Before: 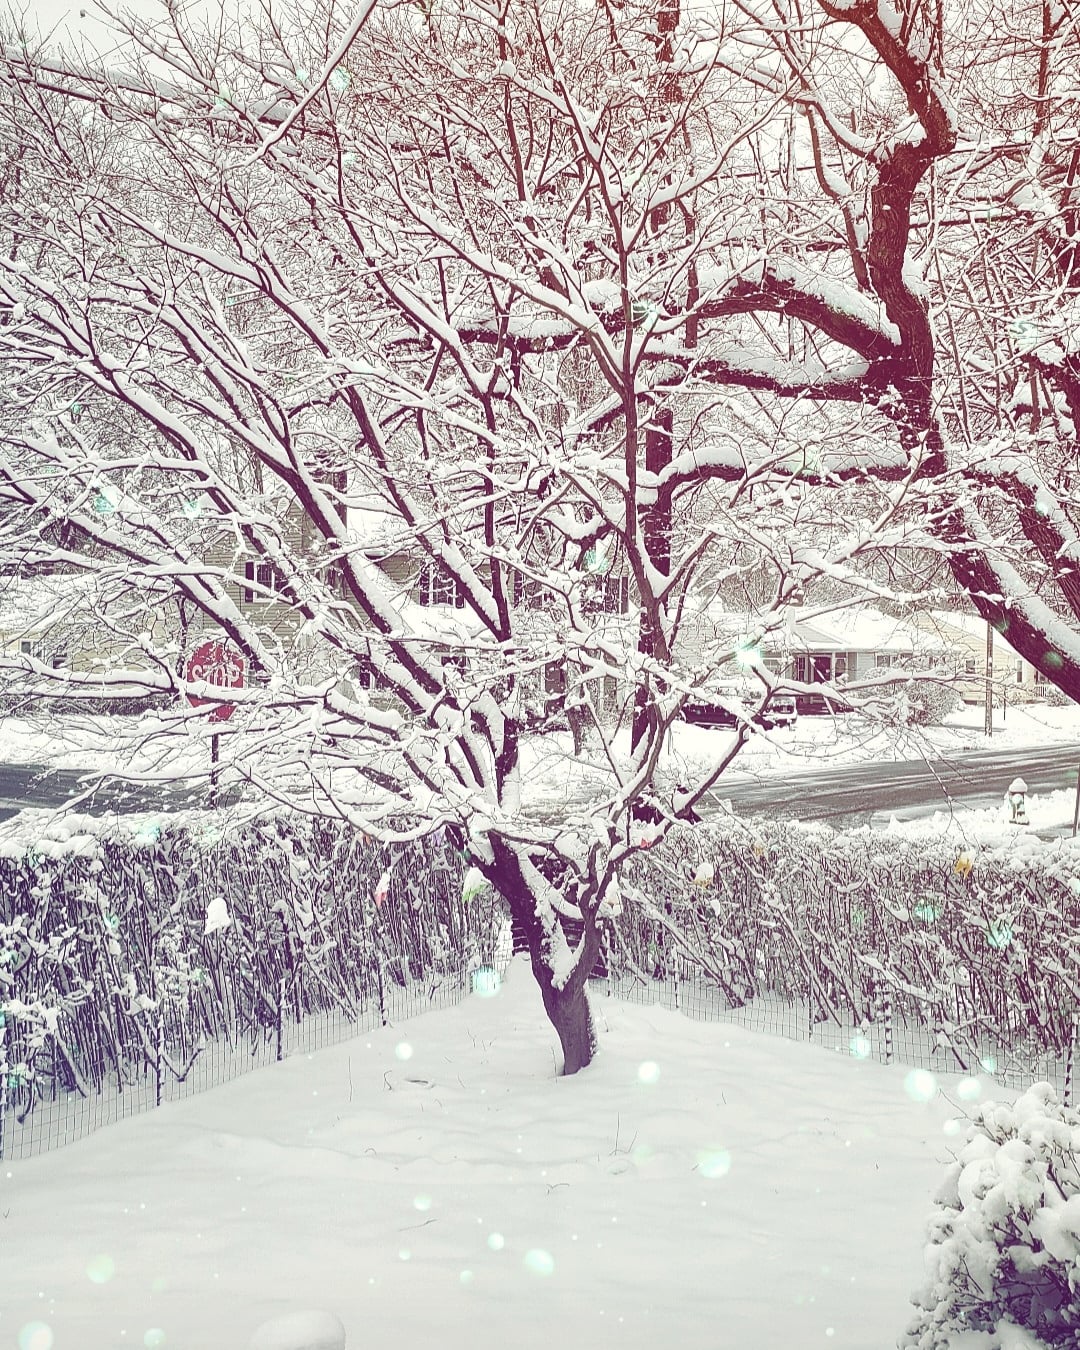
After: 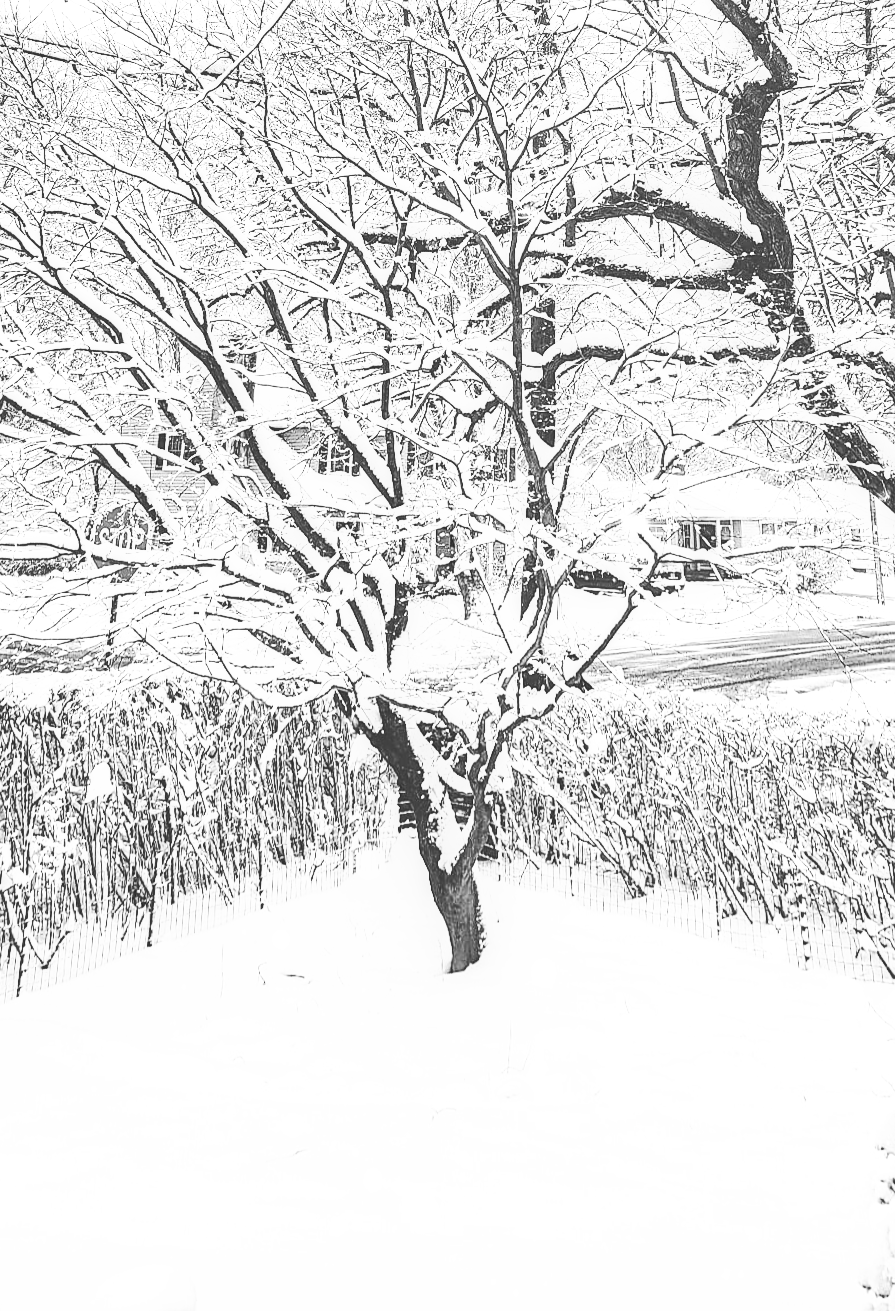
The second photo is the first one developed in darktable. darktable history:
haze removal: compatibility mode true, adaptive false
local contrast: on, module defaults
sharpen: amount 0.2
monochrome: on, module defaults
rotate and perspective: rotation 0.72°, lens shift (vertical) -0.352, lens shift (horizontal) -0.051, crop left 0.152, crop right 0.859, crop top 0.019, crop bottom 0.964
contrast brightness saturation: saturation -0.04
base curve: curves: ch0 [(0, 0.015) (0.085, 0.116) (0.134, 0.298) (0.19, 0.545) (0.296, 0.764) (0.599, 0.982) (1, 1)], preserve colors none
color correction: saturation 0.8
